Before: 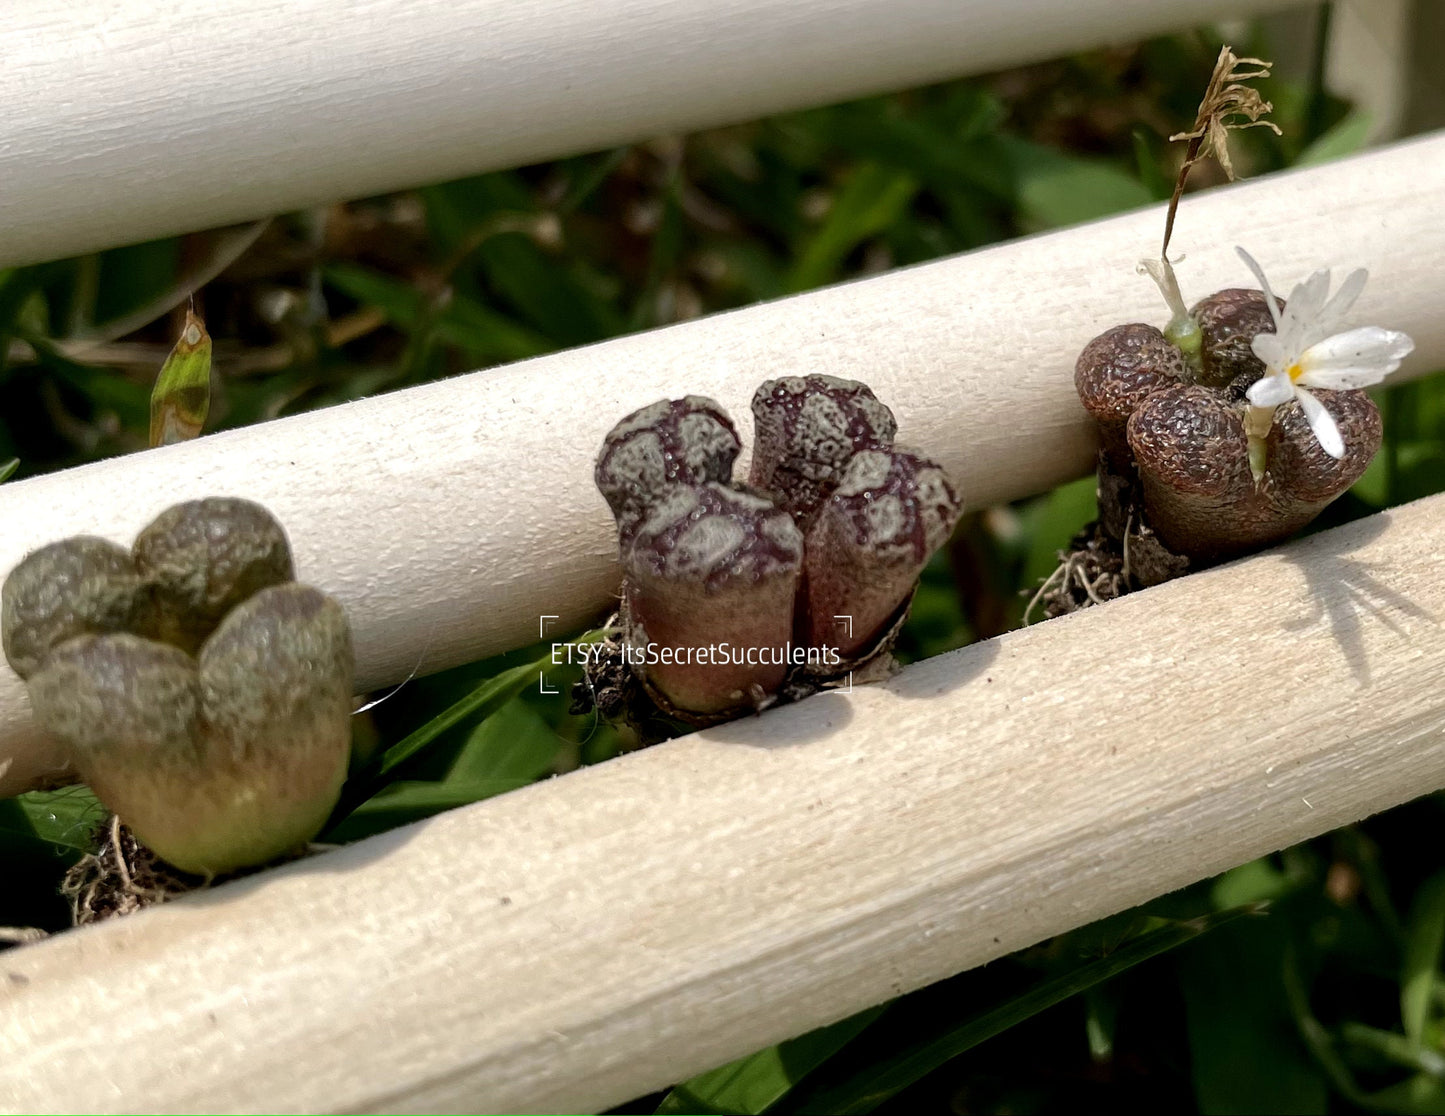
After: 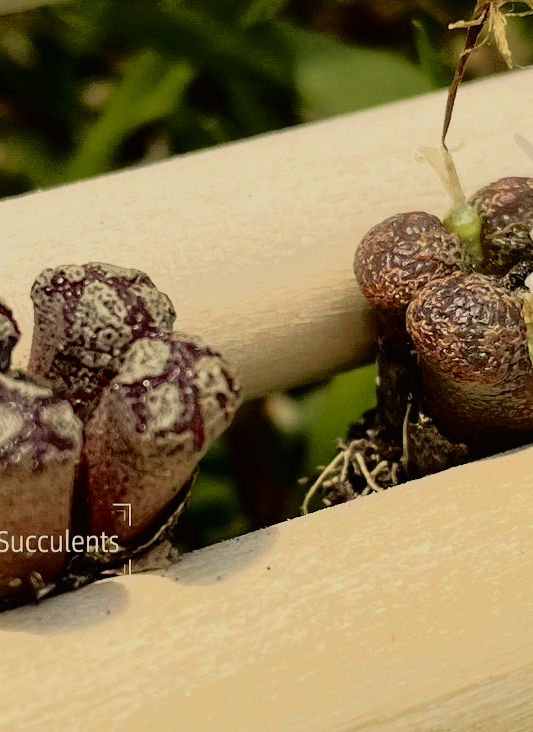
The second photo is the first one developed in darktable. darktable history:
color correction: highlights a* 1.39, highlights b* 17.83
tone equalizer: -7 EV -0.63 EV, -6 EV 1 EV, -5 EV -0.45 EV, -4 EV 0.43 EV, -3 EV 0.41 EV, -2 EV 0.15 EV, -1 EV -0.15 EV, +0 EV -0.39 EV, smoothing diameter 25%, edges refinement/feathering 10, preserve details guided filter
tone curve: curves: ch0 [(0, 0.01) (0.058, 0.039) (0.159, 0.117) (0.282, 0.327) (0.45, 0.534) (0.676, 0.751) (0.89, 0.919) (1, 1)]; ch1 [(0, 0) (0.094, 0.081) (0.285, 0.299) (0.385, 0.403) (0.447, 0.455) (0.495, 0.496) (0.544, 0.552) (0.589, 0.612) (0.722, 0.728) (1, 1)]; ch2 [(0, 0) (0.257, 0.217) (0.43, 0.421) (0.498, 0.507) (0.531, 0.544) (0.56, 0.579) (0.625, 0.642) (1, 1)], color space Lab, independent channels, preserve colors none
crop and rotate: left 49.936%, top 10.094%, right 13.136%, bottom 24.256%
filmic rgb: black relative exposure -7.82 EV, white relative exposure 4.29 EV, hardness 3.86, color science v6 (2022)
